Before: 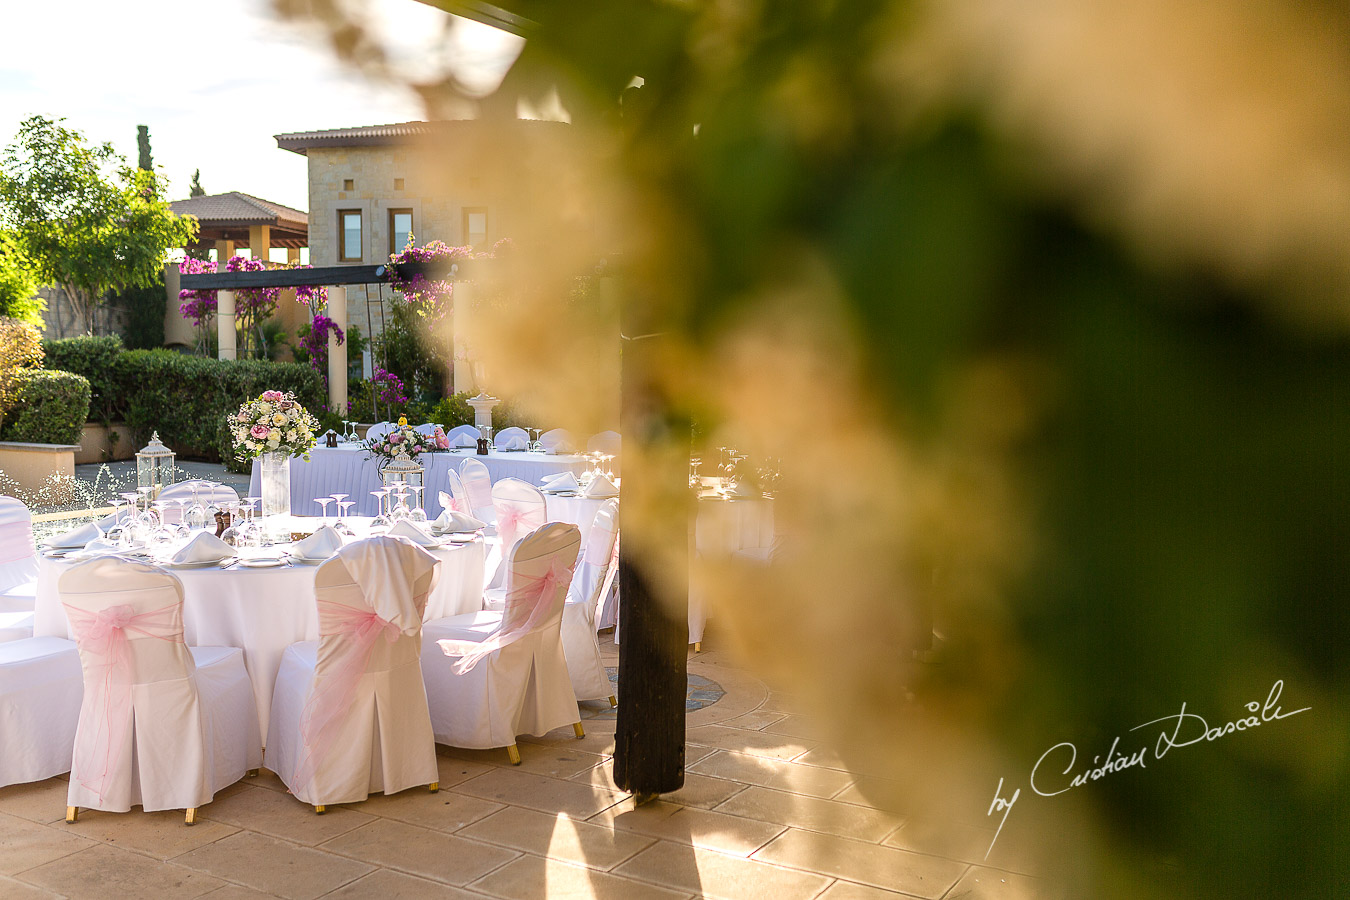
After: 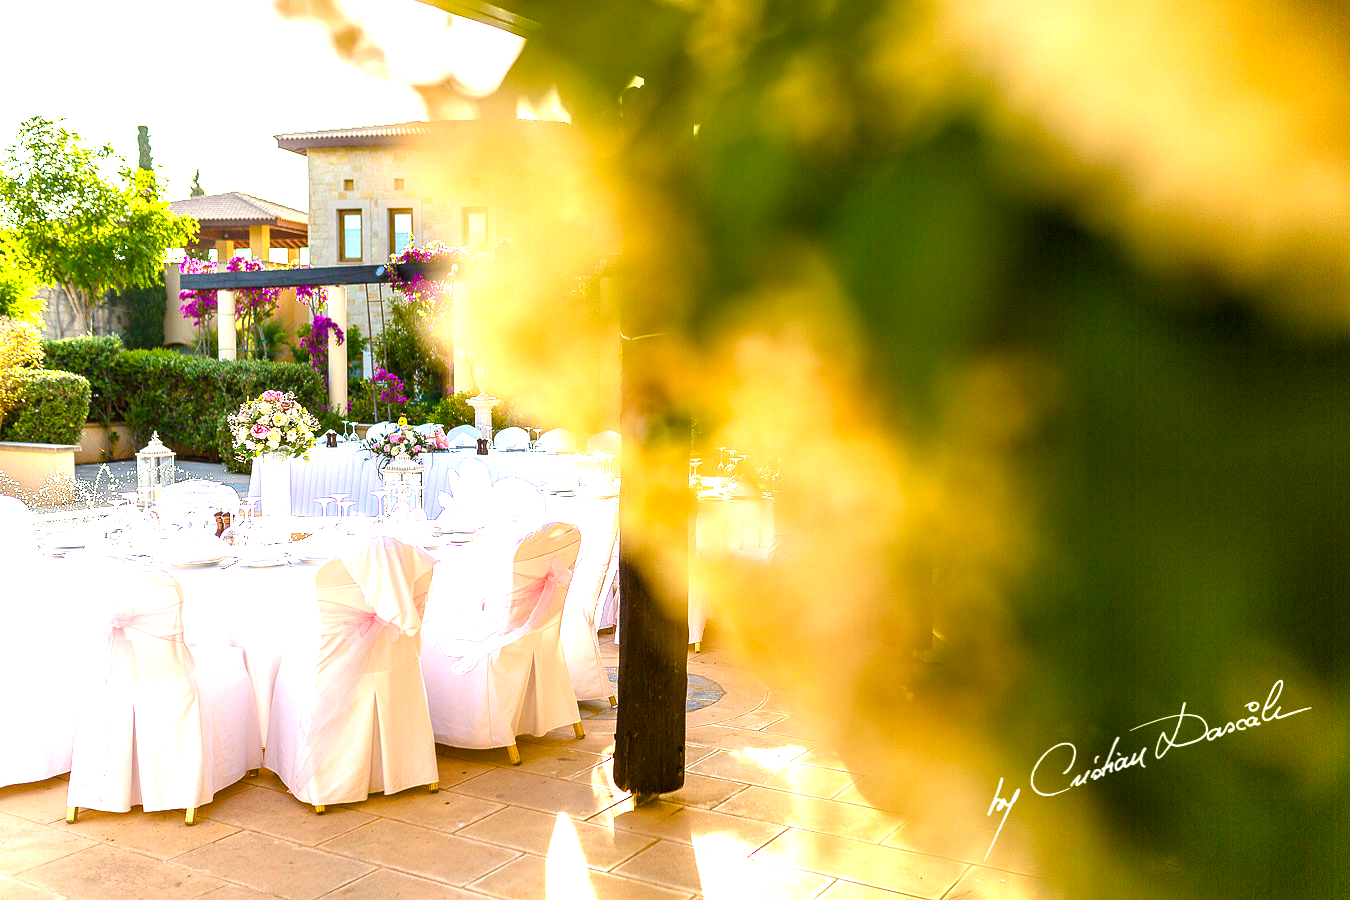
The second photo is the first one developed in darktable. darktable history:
exposure: black level correction 0.001, exposure 1.303 EV, compensate exposure bias true, compensate highlight preservation false
color balance rgb: perceptual saturation grading › global saturation 40.507%, perceptual saturation grading › highlights -25.024%, perceptual saturation grading › mid-tones 34.78%, perceptual saturation grading › shadows 35.769%
